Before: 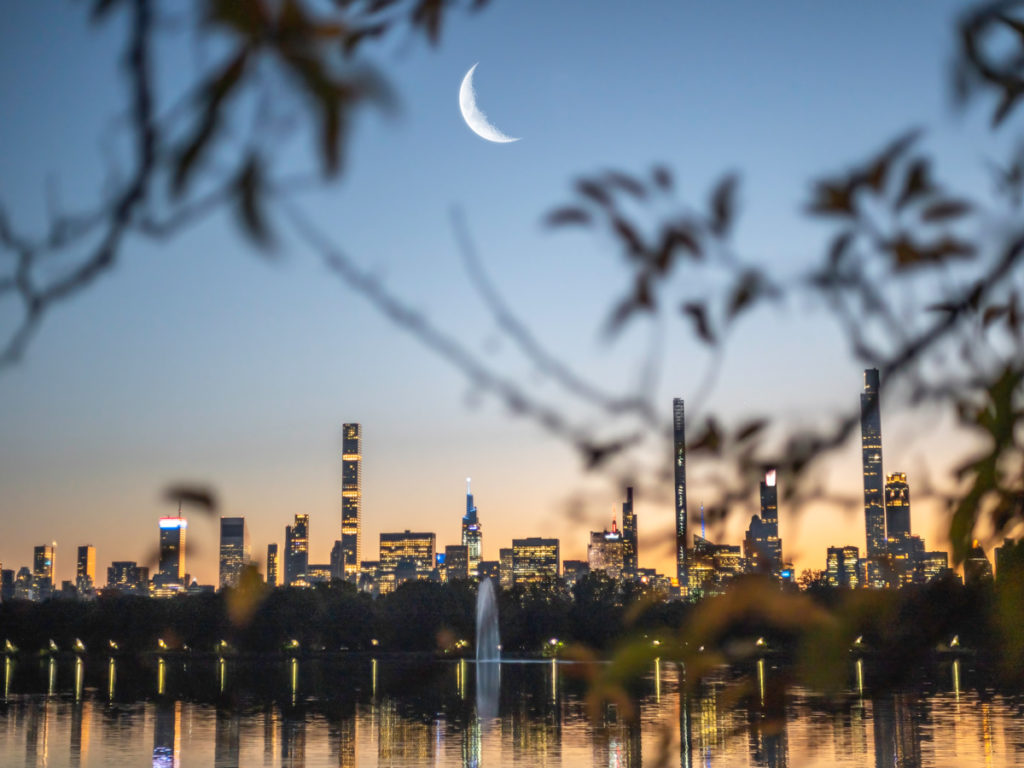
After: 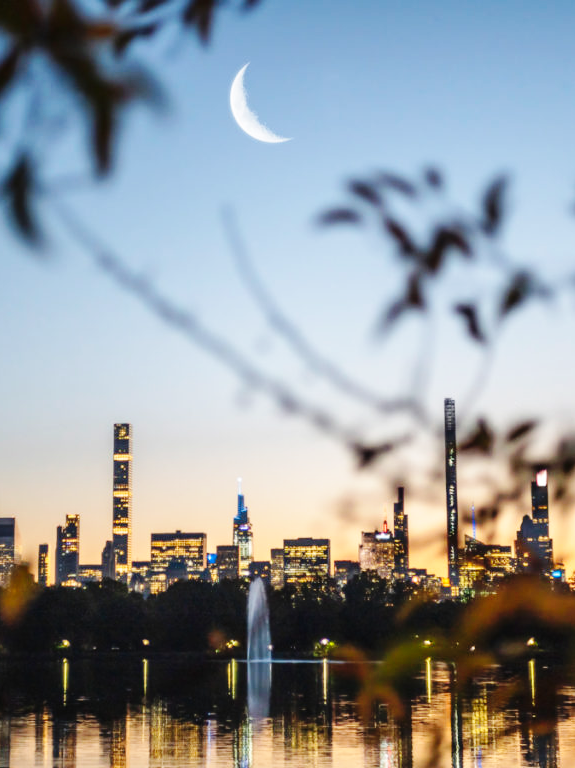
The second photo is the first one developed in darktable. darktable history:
base curve: curves: ch0 [(0, 0) (0.036, 0.025) (0.121, 0.166) (0.206, 0.329) (0.605, 0.79) (1, 1)], preserve colors none
crop and rotate: left 22.427%, right 21.38%
